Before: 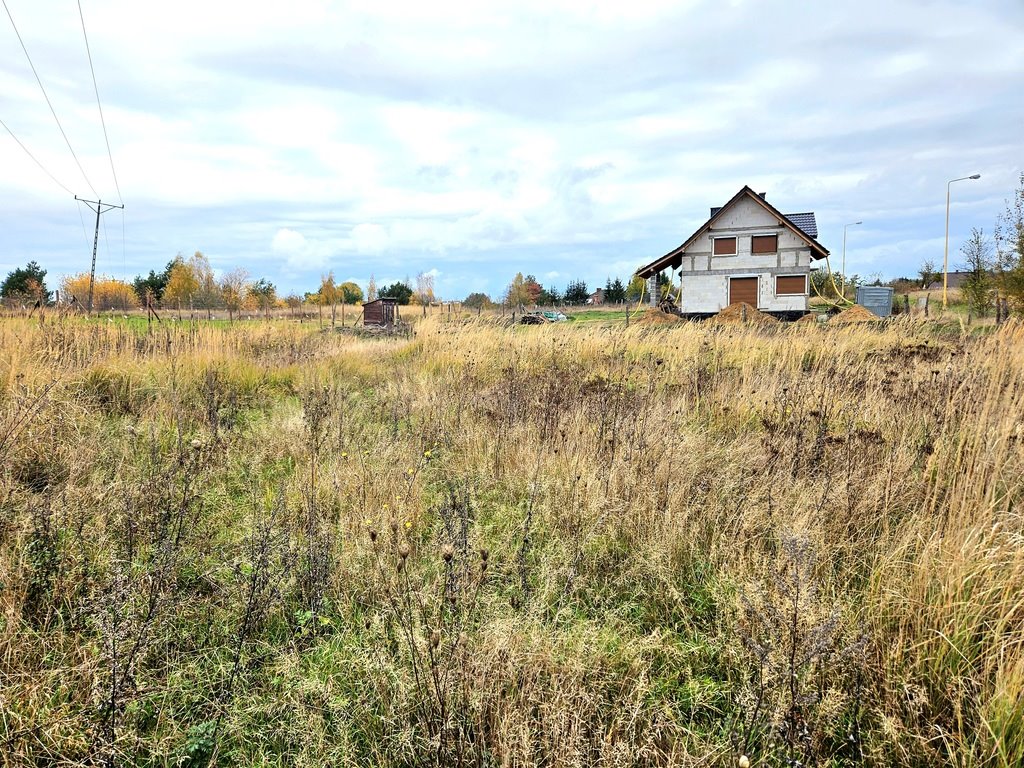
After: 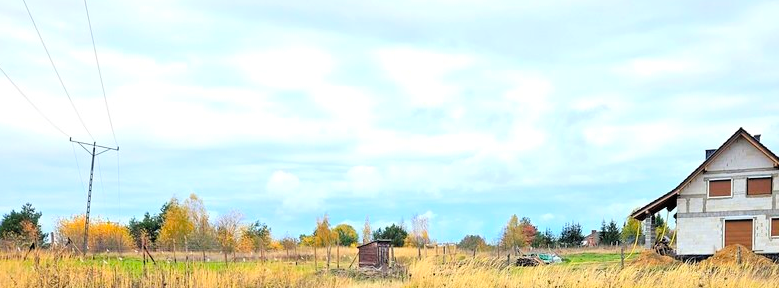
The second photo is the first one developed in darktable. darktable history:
tone equalizer: -8 EV -1.86 EV, -7 EV -1.16 EV, -6 EV -1.58 EV
crop: left 0.513%, top 7.633%, right 23.407%, bottom 54.763%
contrast brightness saturation: contrast 0.069, brightness 0.173, saturation 0.415
